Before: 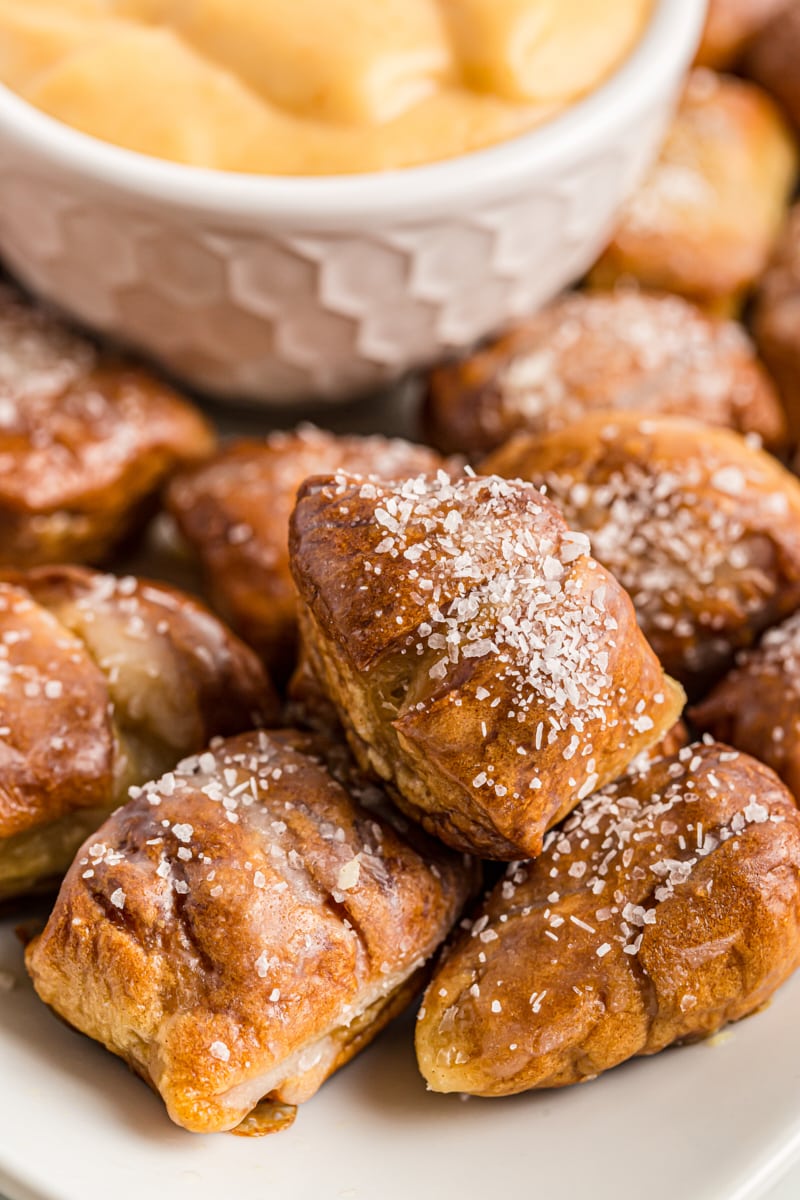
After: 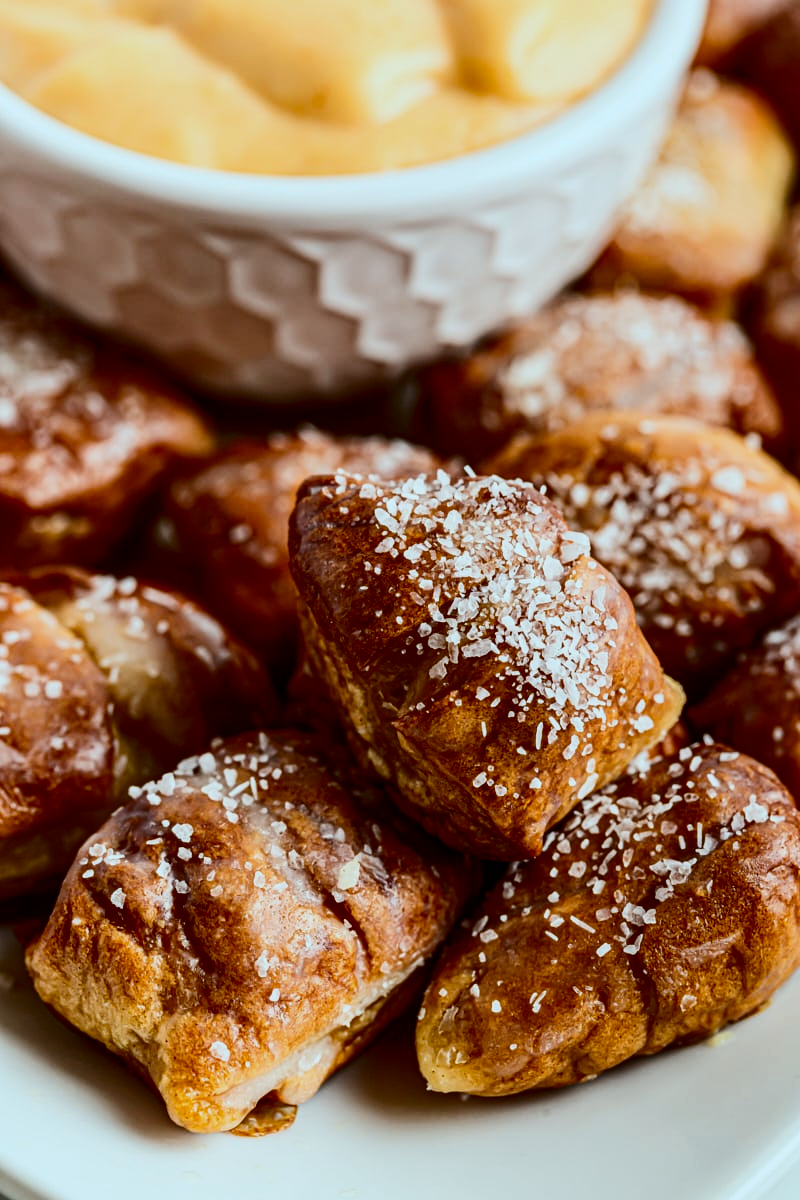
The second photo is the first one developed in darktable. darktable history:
contrast brightness saturation: contrast 0.321, brightness -0.068, saturation 0.174
color correction: highlights a* -10.19, highlights b* -10.53
exposure: black level correction 0.011, exposure -0.477 EV, compensate exposure bias true, compensate highlight preservation false
